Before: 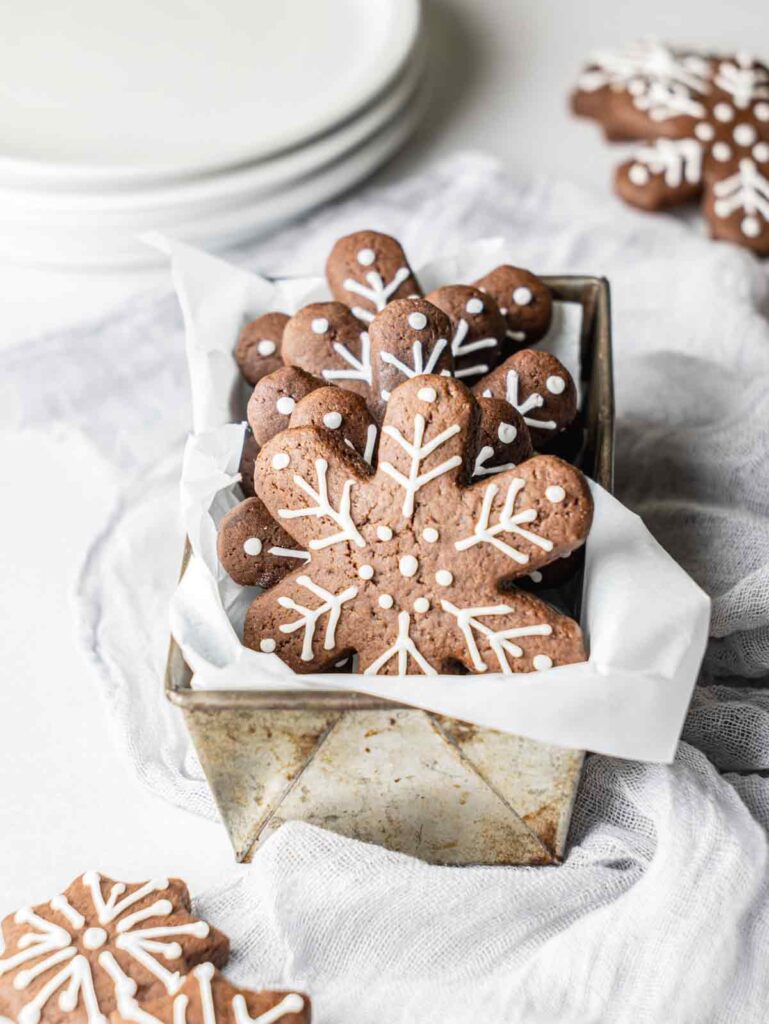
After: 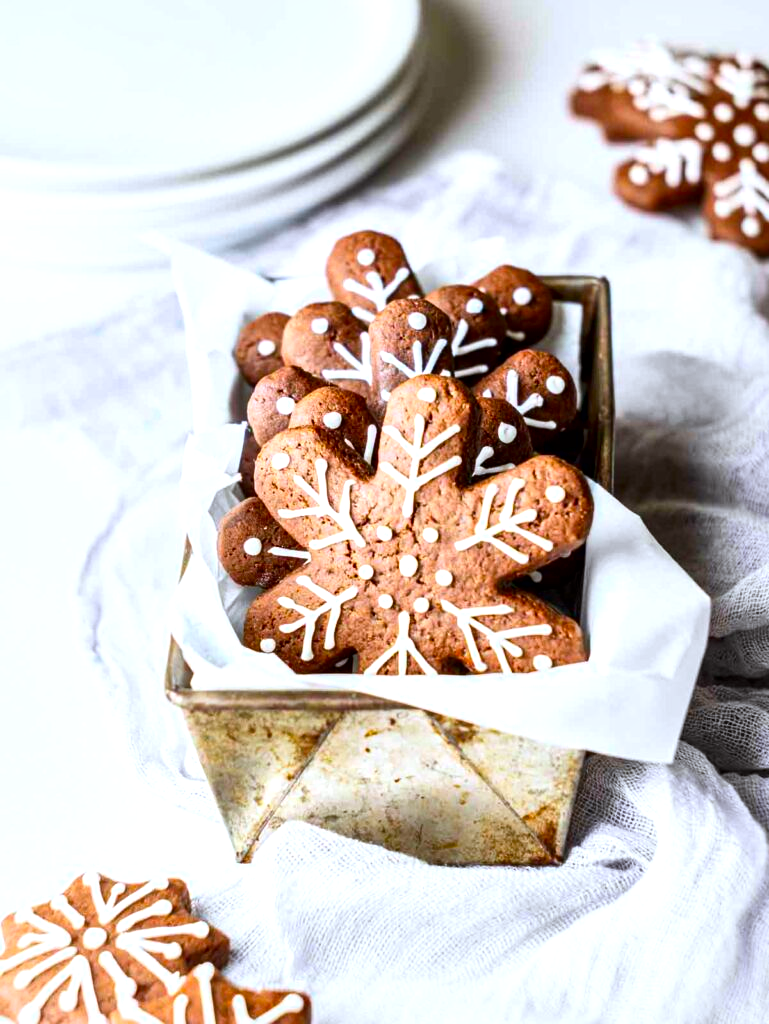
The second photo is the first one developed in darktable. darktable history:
local contrast: mode bilateral grid, contrast 50, coarseness 50, detail 150%, midtone range 0.2
color balance rgb: power › chroma 0.279%, power › hue 23.26°, highlights gain › luminance 17.068%, highlights gain › chroma 2.935%, highlights gain › hue 259.44°, perceptual saturation grading › global saturation 30.791%, global vibrance 14.354%
contrast brightness saturation: contrast 0.173, saturation 0.301
